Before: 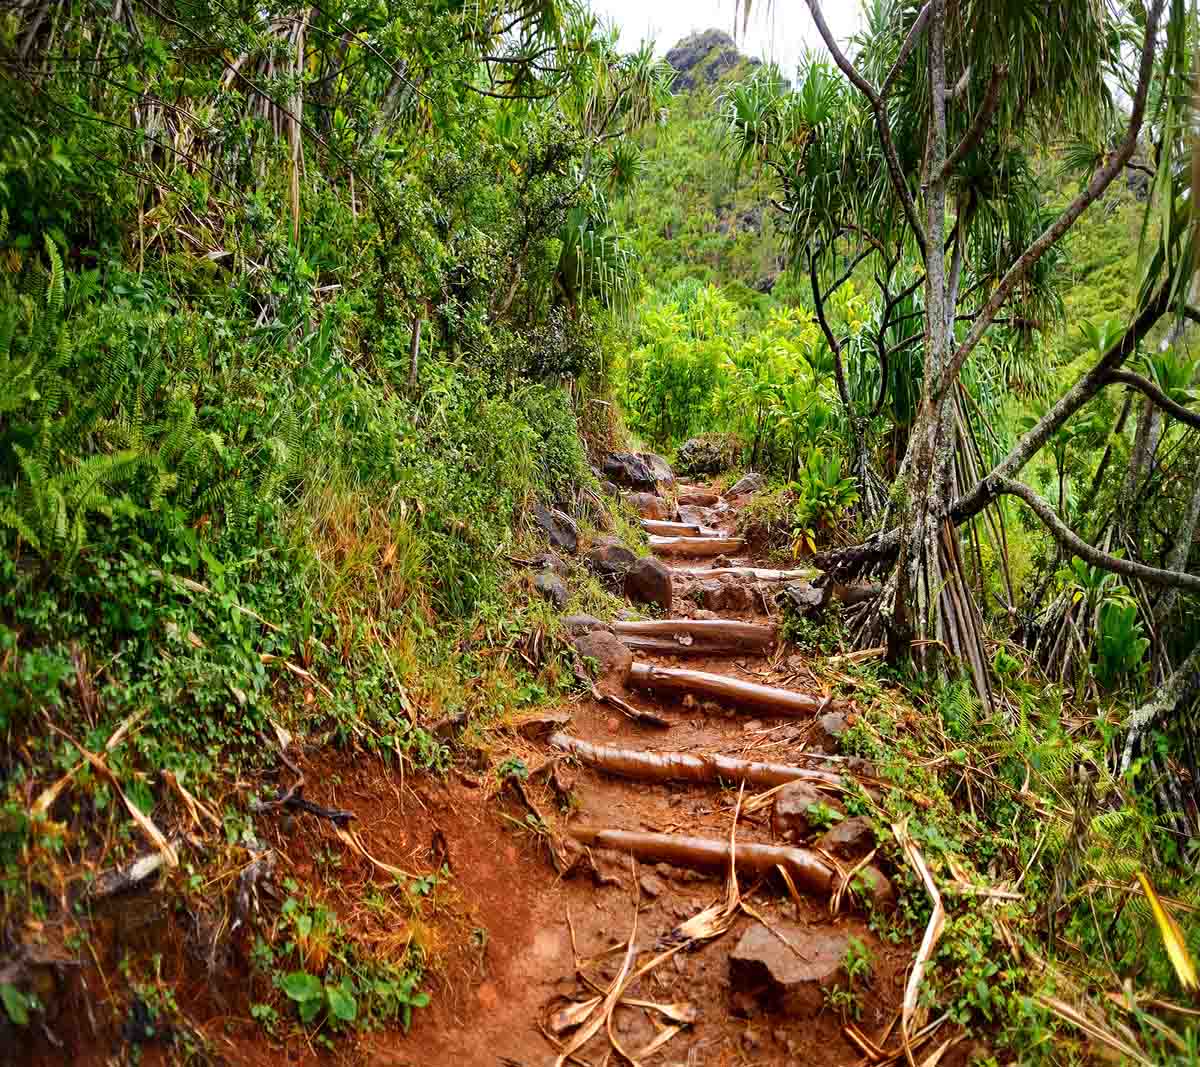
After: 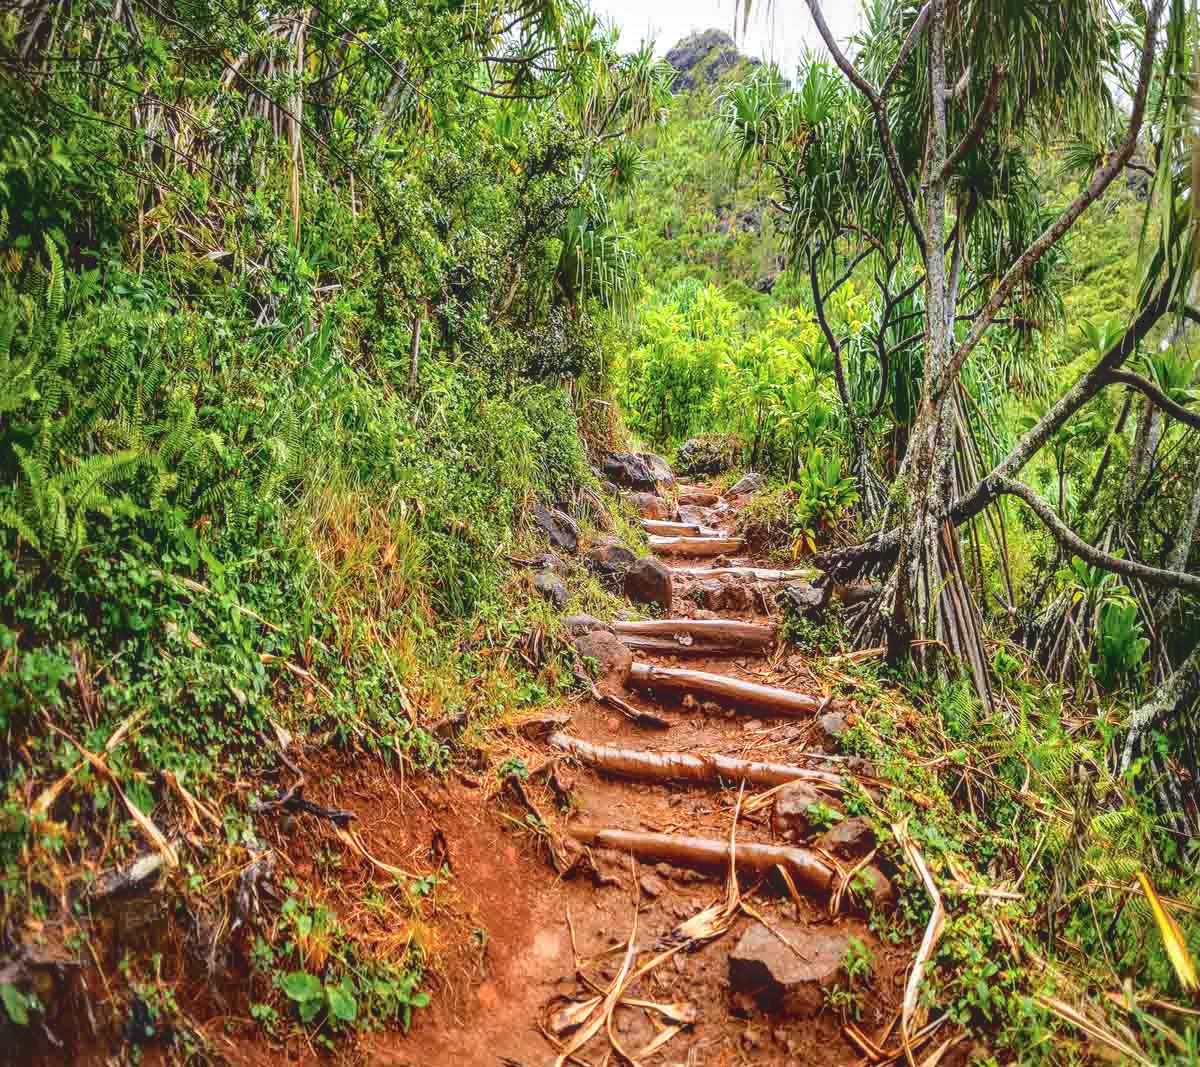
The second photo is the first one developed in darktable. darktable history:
local contrast: highlights 1%, shadows 4%, detail 133%
tone curve: curves: ch0 [(0, 0) (0.003, 0.128) (0.011, 0.133) (0.025, 0.133) (0.044, 0.141) (0.069, 0.152) (0.1, 0.169) (0.136, 0.201) (0.177, 0.239) (0.224, 0.294) (0.277, 0.358) (0.335, 0.428) (0.399, 0.488) (0.468, 0.55) (0.543, 0.611) (0.623, 0.678) (0.709, 0.755) (0.801, 0.843) (0.898, 0.91) (1, 1)], color space Lab, independent channels, preserve colors none
